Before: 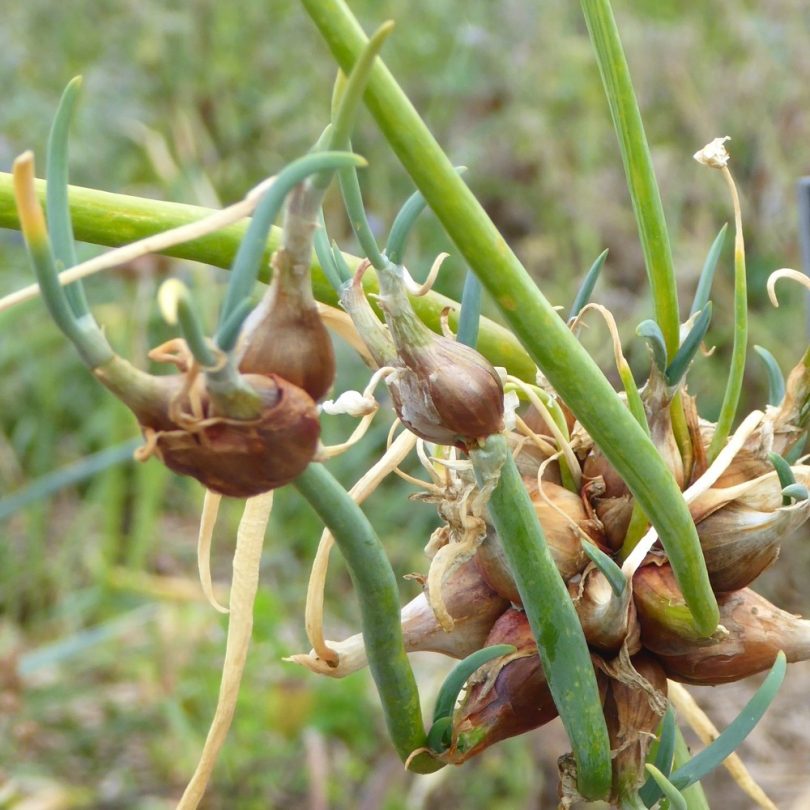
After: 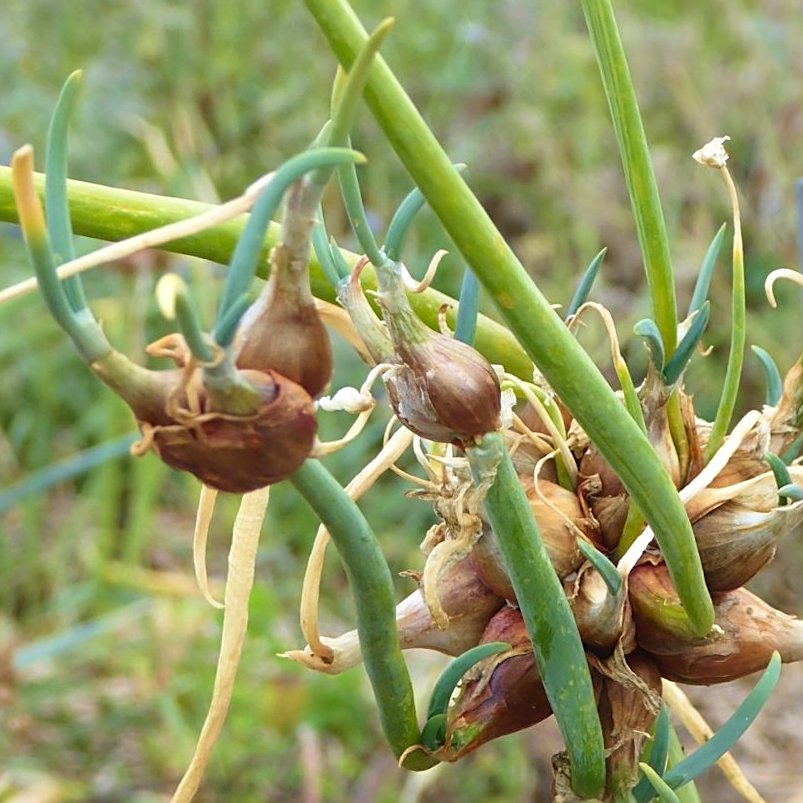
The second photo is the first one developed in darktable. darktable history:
crop and rotate: angle -0.5°
sharpen: on, module defaults
velvia: on, module defaults
